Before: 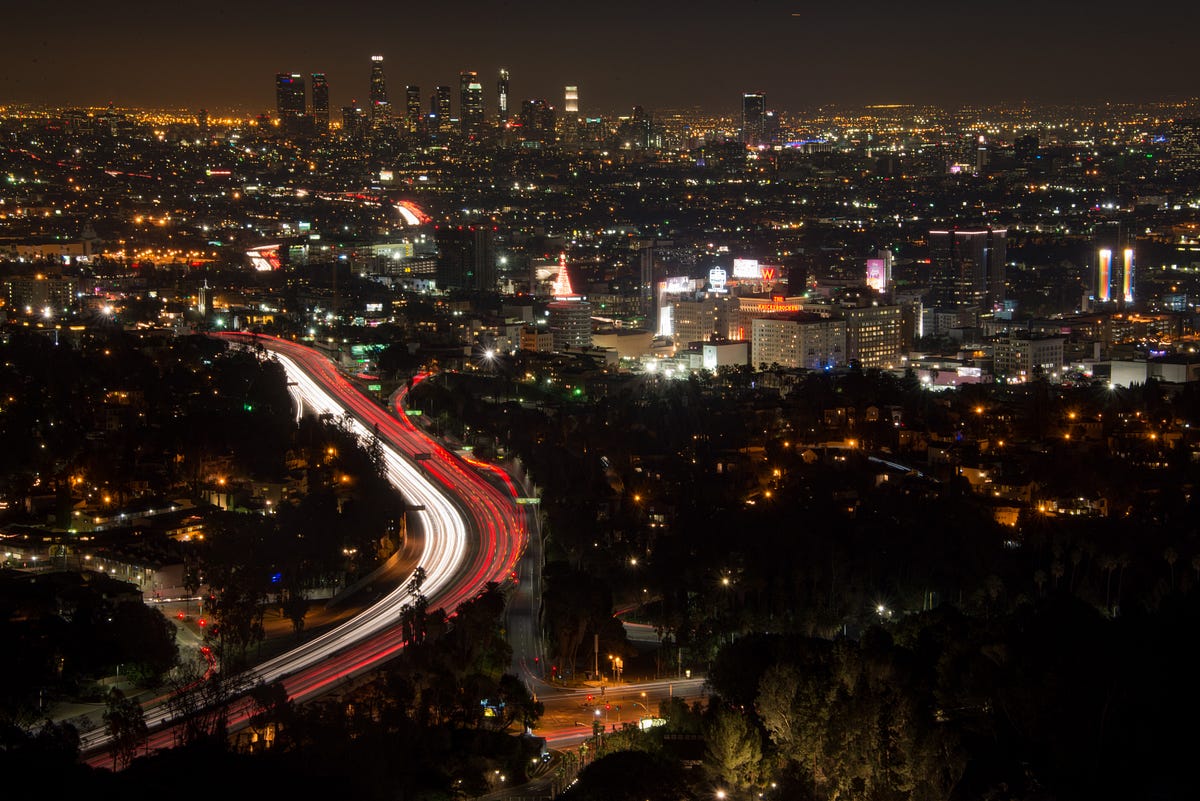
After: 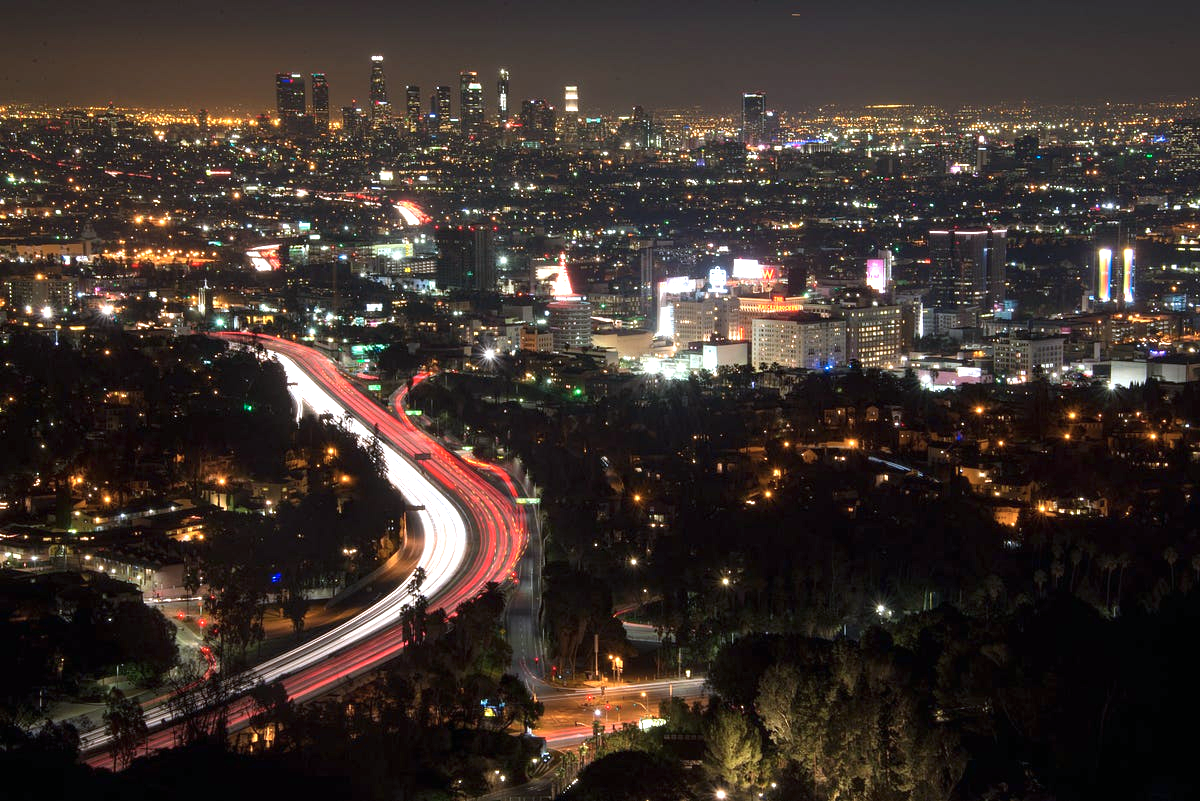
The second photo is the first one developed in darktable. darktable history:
color calibration: x 0.37, y 0.382, temperature 4313.32 K
exposure: black level correction 0, exposure 1.1 EV, compensate exposure bias true, compensate highlight preservation false
color zones: curves: ch1 [(0, 0.469) (0.01, 0.469) (0.12, 0.446) (0.248, 0.469) (0.5, 0.5) (0.748, 0.5) (0.99, 0.469) (1, 0.469)]
